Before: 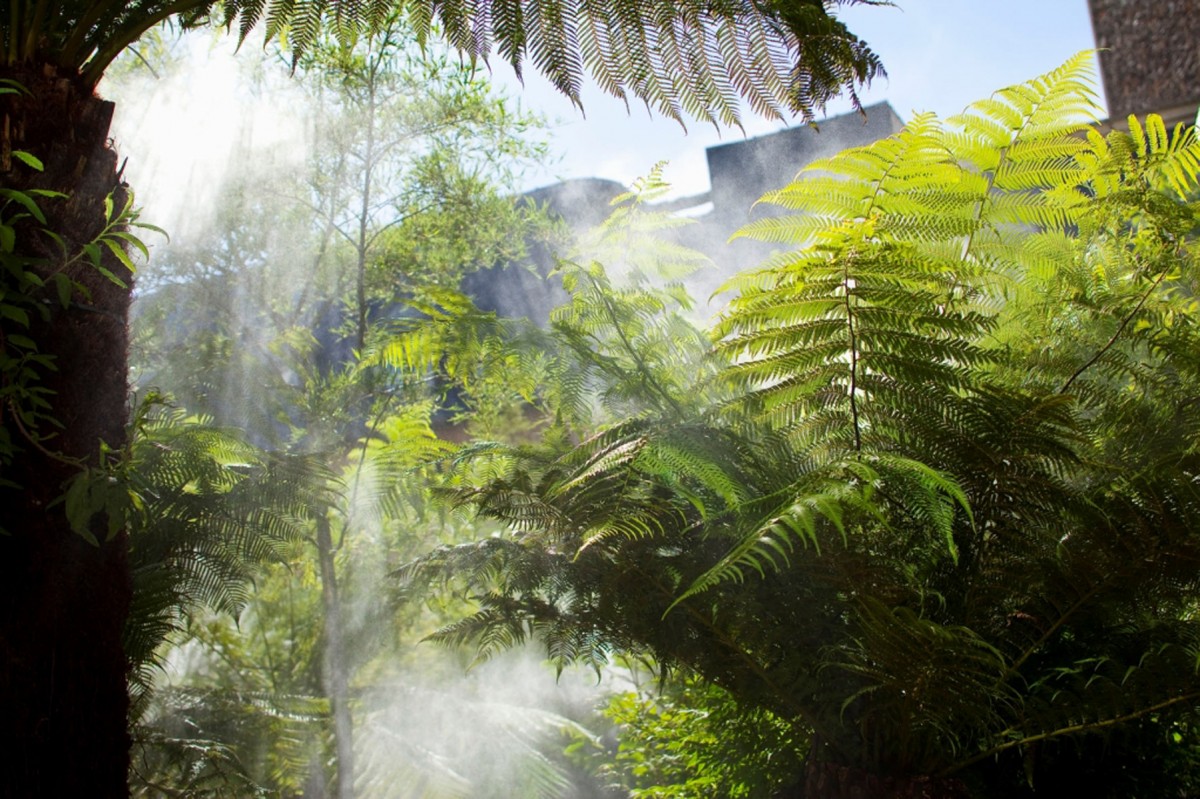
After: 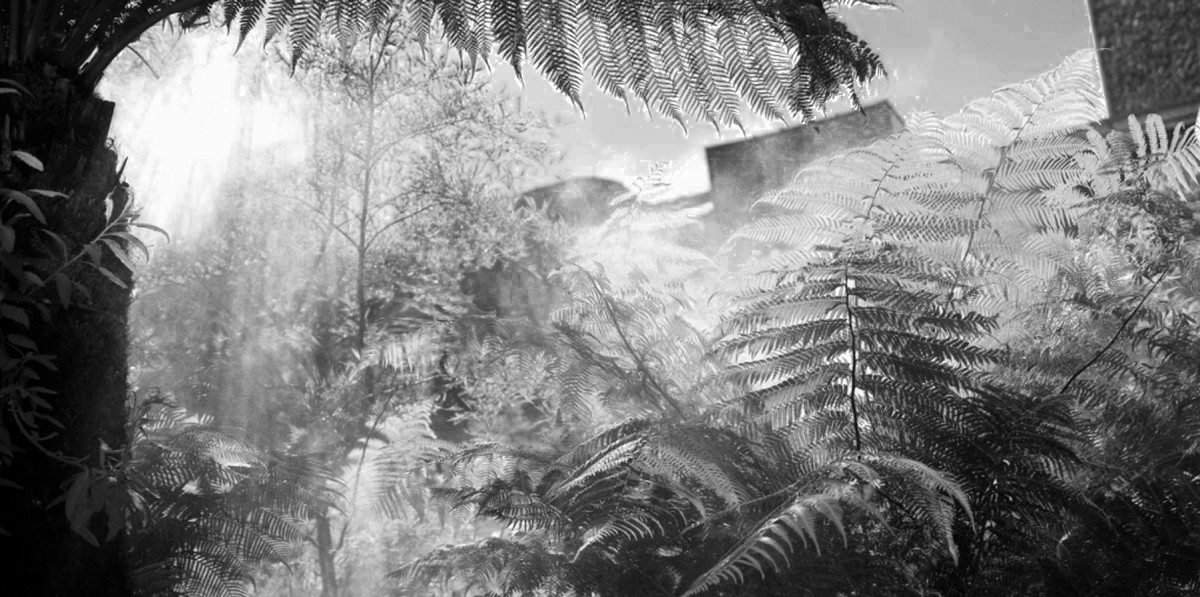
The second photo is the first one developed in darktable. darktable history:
color zones: curves: ch0 [(0.002, 0.589) (0.107, 0.484) (0.146, 0.249) (0.217, 0.352) (0.309, 0.525) (0.39, 0.404) (0.455, 0.169) (0.597, 0.055) (0.724, 0.212) (0.775, 0.691) (0.869, 0.571) (1, 0.587)]; ch1 [(0, 0) (0.143, 0) (0.286, 0) (0.429, 0) (0.571, 0) (0.714, 0) (0.857, 0)]
crop: bottom 24.967%
